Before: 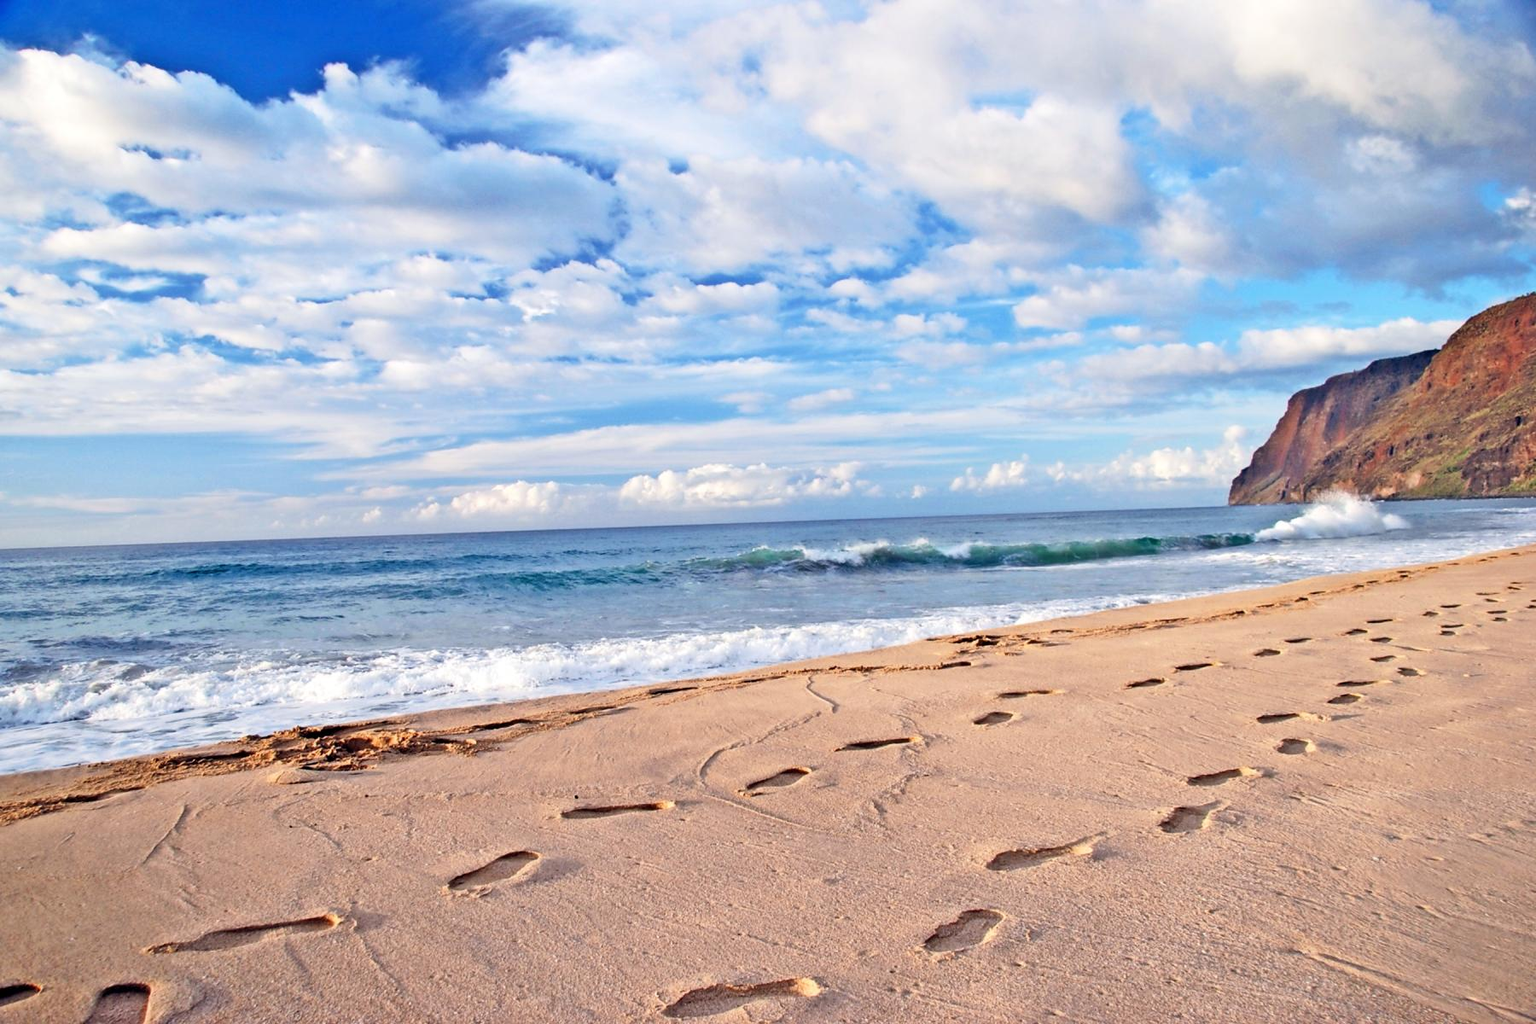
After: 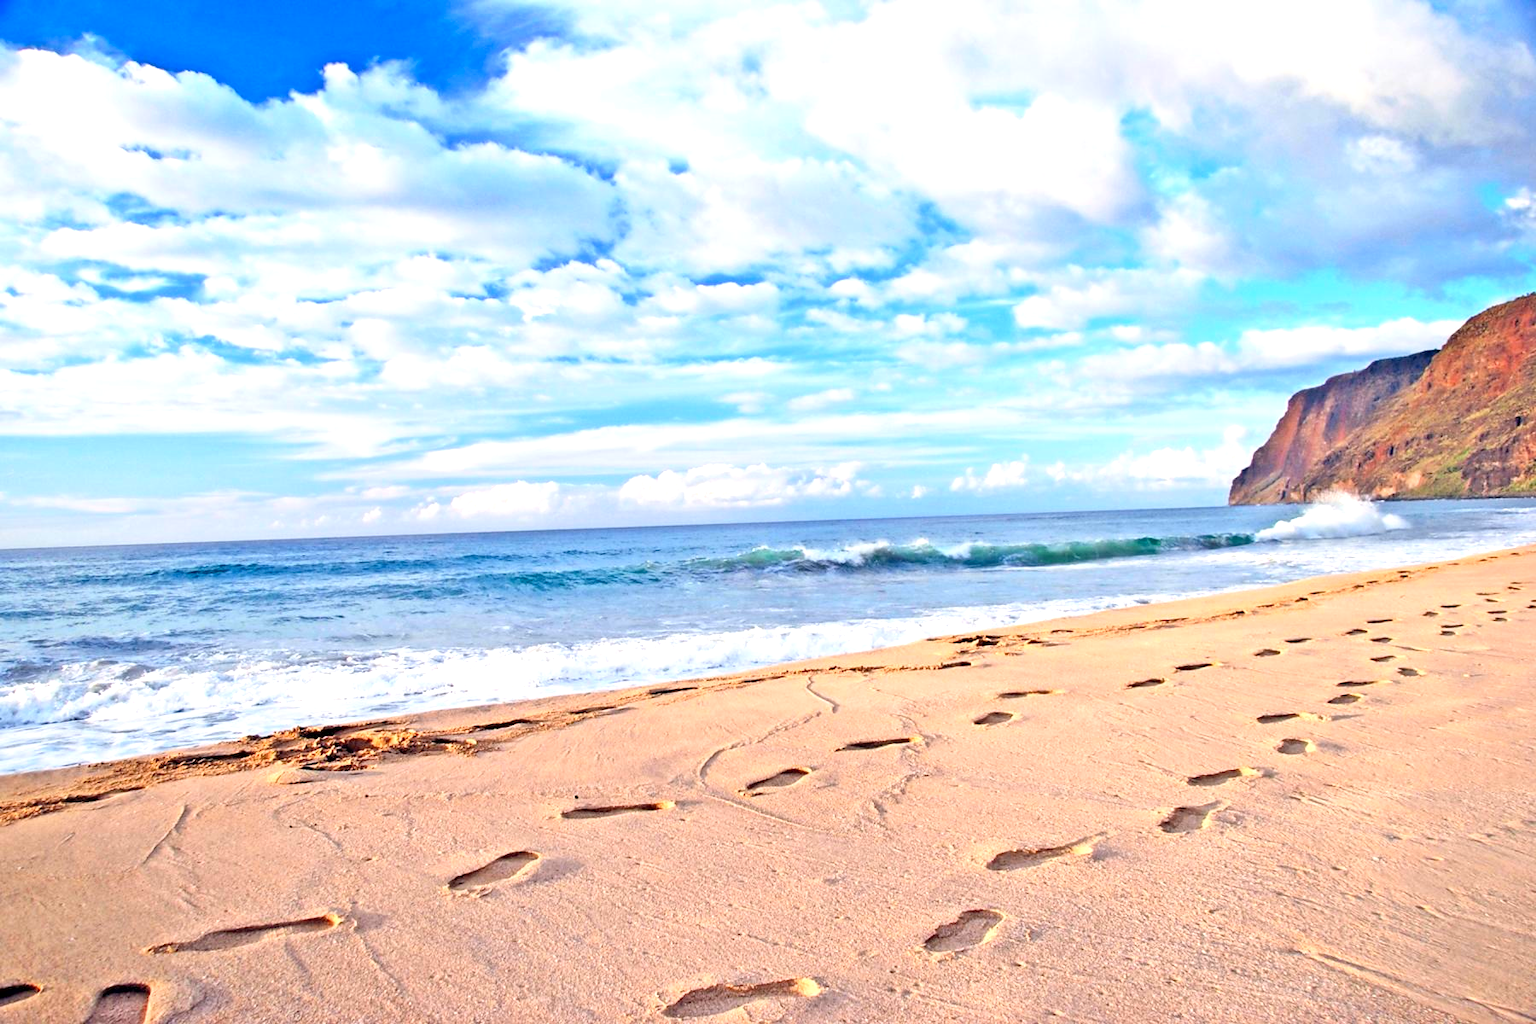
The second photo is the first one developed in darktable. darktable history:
contrast brightness saturation: contrast 0.07, brightness 0.08, saturation 0.18
exposure: black level correction 0.001, exposure 0.5 EV, compensate exposure bias true, compensate highlight preservation false
